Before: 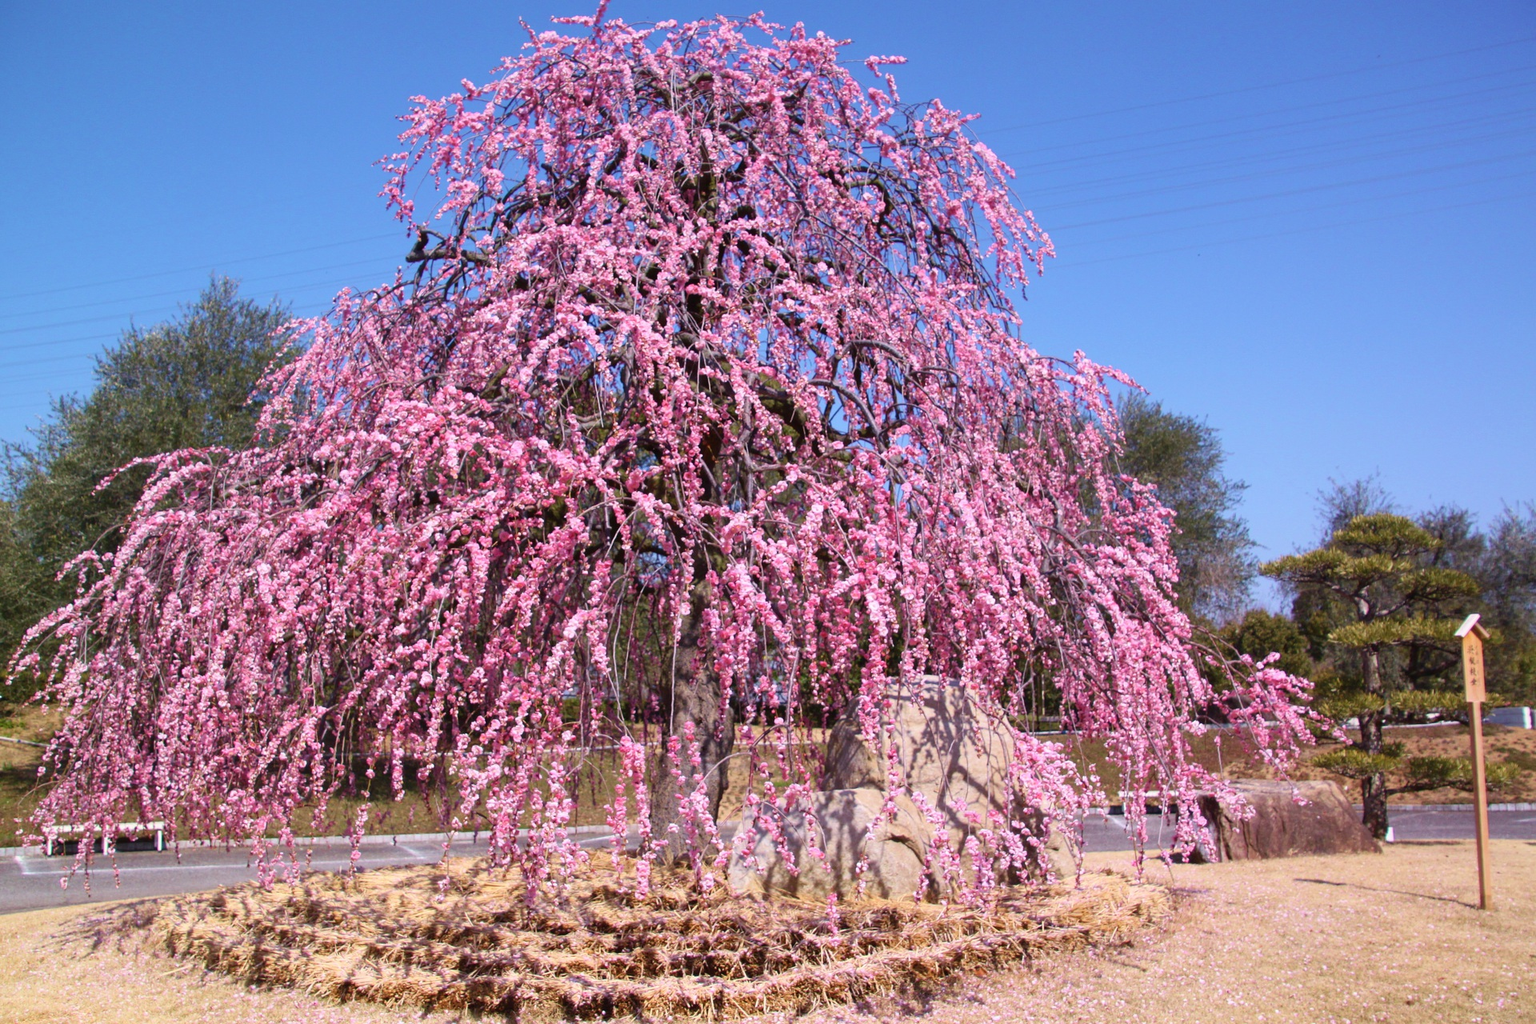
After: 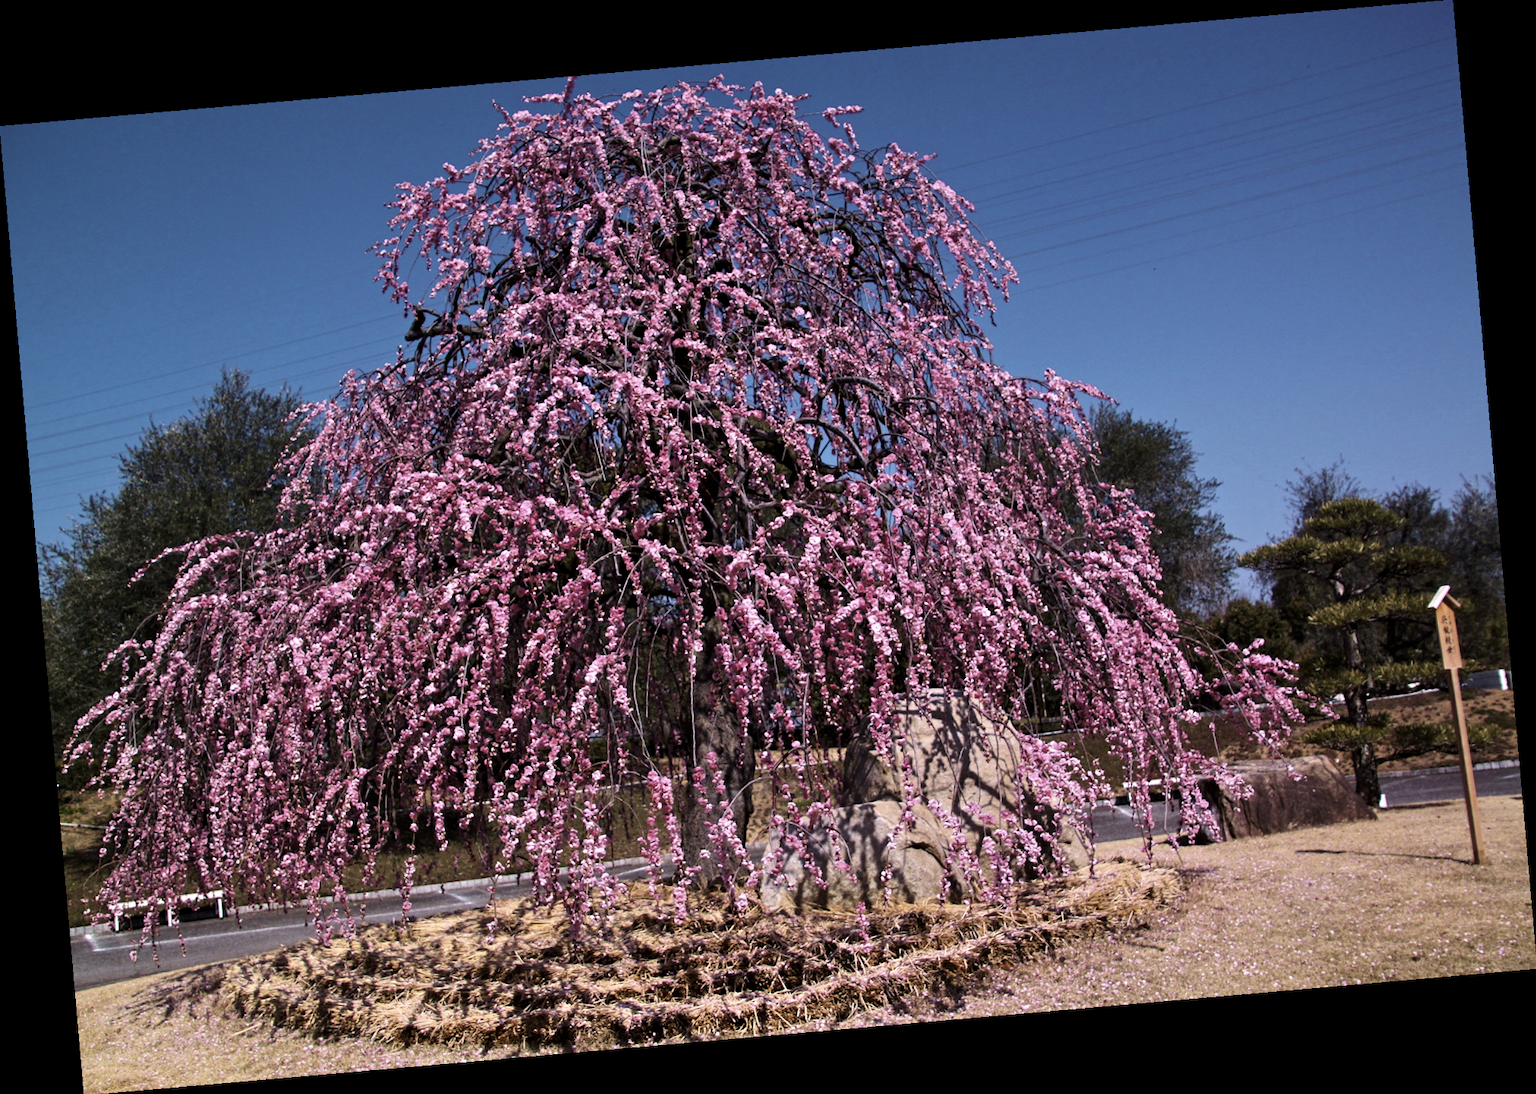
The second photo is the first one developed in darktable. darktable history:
levels: levels [0, 0.618, 1]
rotate and perspective: rotation -4.98°, automatic cropping off
contrast equalizer: y [[0.5, 0.501, 0.532, 0.538, 0.54, 0.541], [0.5 ×6], [0.5 ×6], [0 ×6], [0 ×6]]
